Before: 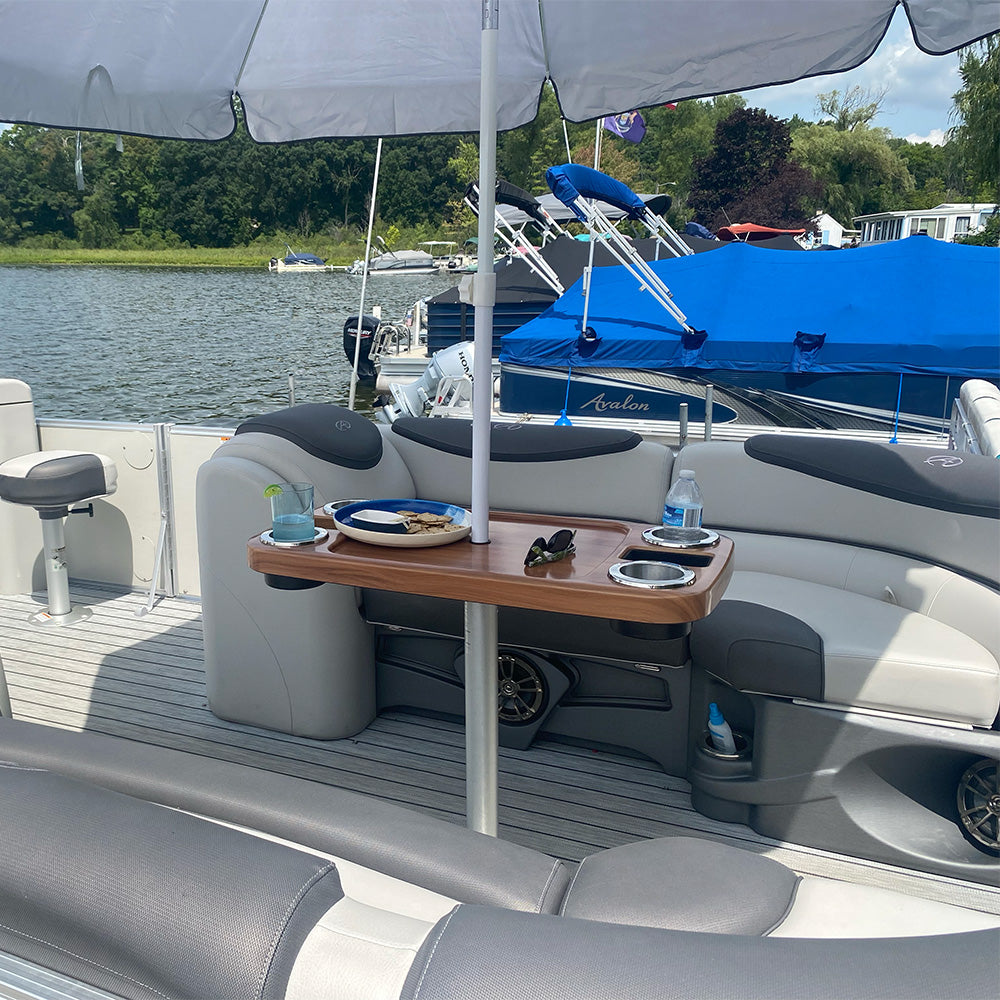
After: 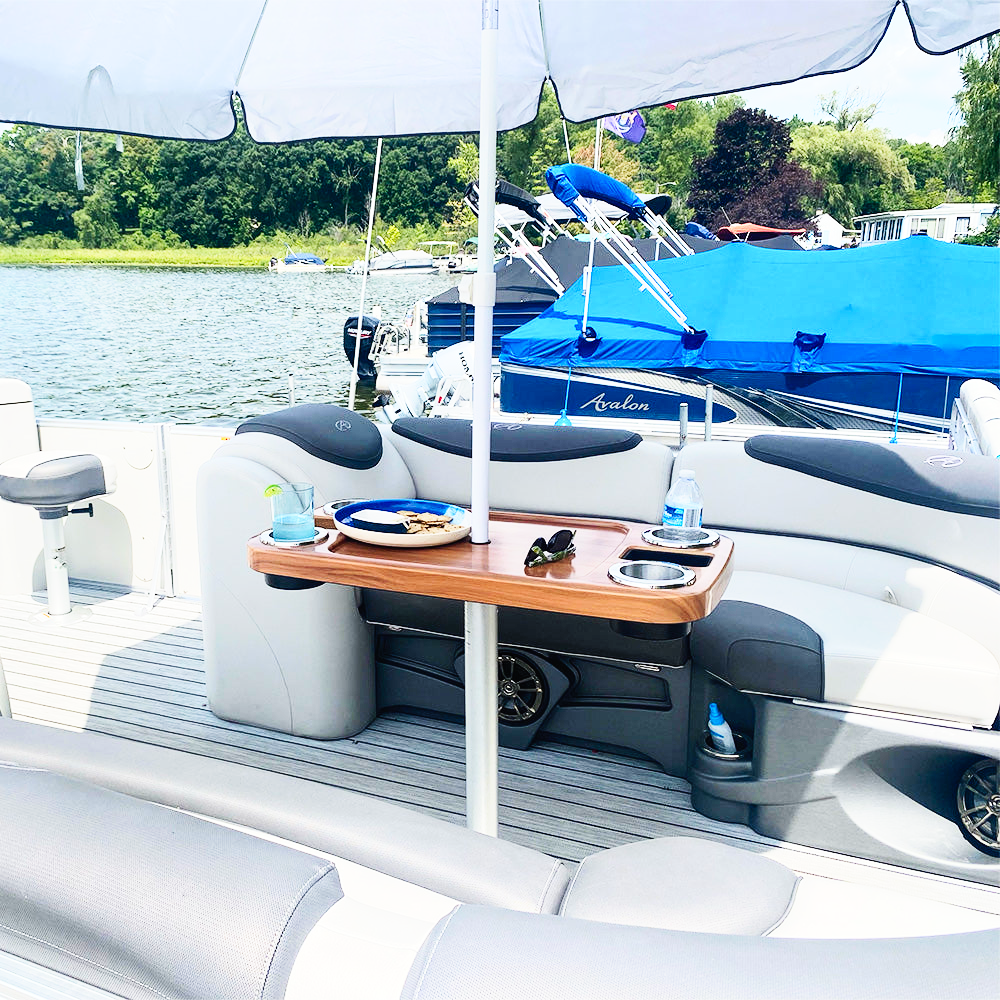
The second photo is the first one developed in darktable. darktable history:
base curve: curves: ch0 [(0, 0) (0, 0.001) (0.001, 0.001) (0.004, 0.002) (0.007, 0.004) (0.015, 0.013) (0.033, 0.045) (0.052, 0.096) (0.075, 0.17) (0.099, 0.241) (0.163, 0.42) (0.219, 0.55) (0.259, 0.616) (0.327, 0.722) (0.365, 0.765) (0.522, 0.873) (0.547, 0.881) (0.689, 0.919) (0.826, 0.952) (1, 1)], exposure shift 0.01, preserve colors none
contrast brightness saturation: contrast 0.201, brightness 0.145, saturation 0.141
